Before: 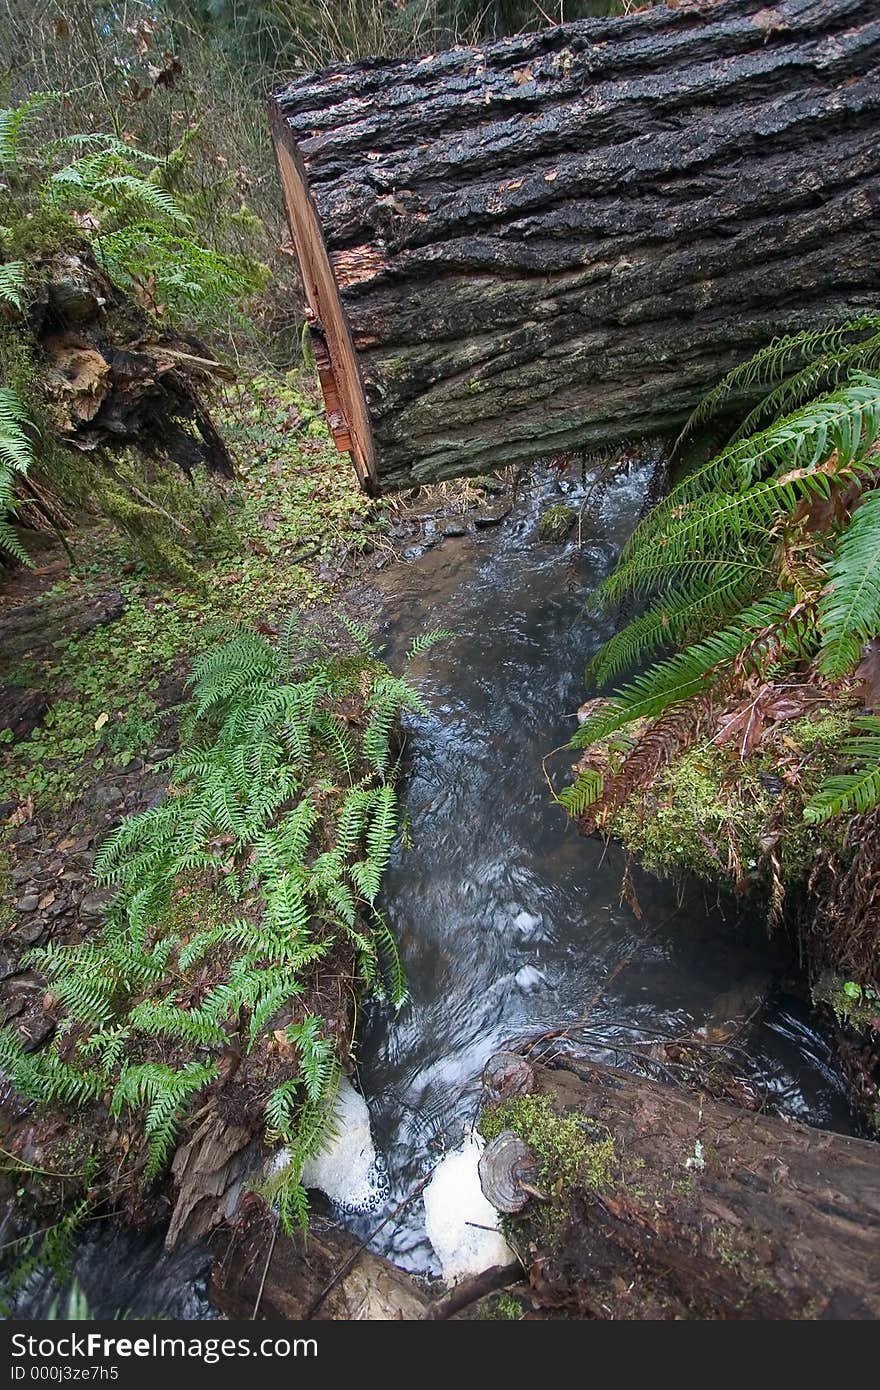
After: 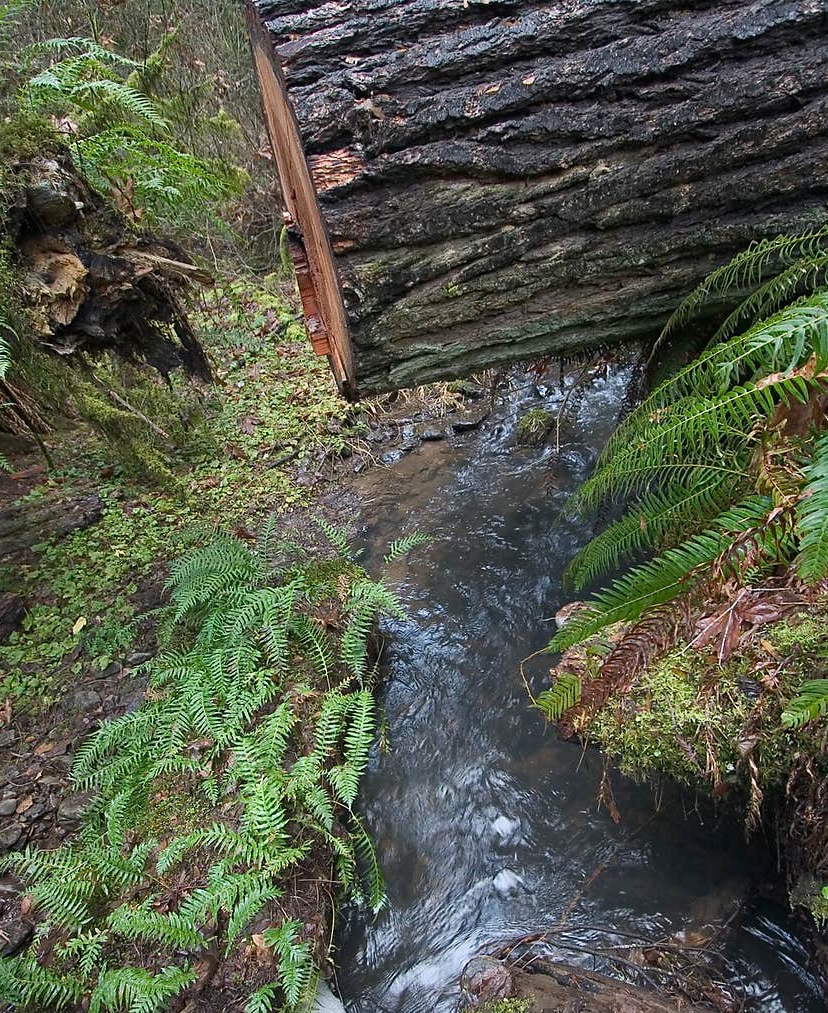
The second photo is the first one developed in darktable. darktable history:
crop: left 2.585%, top 6.966%, right 3.302%, bottom 20.145%
